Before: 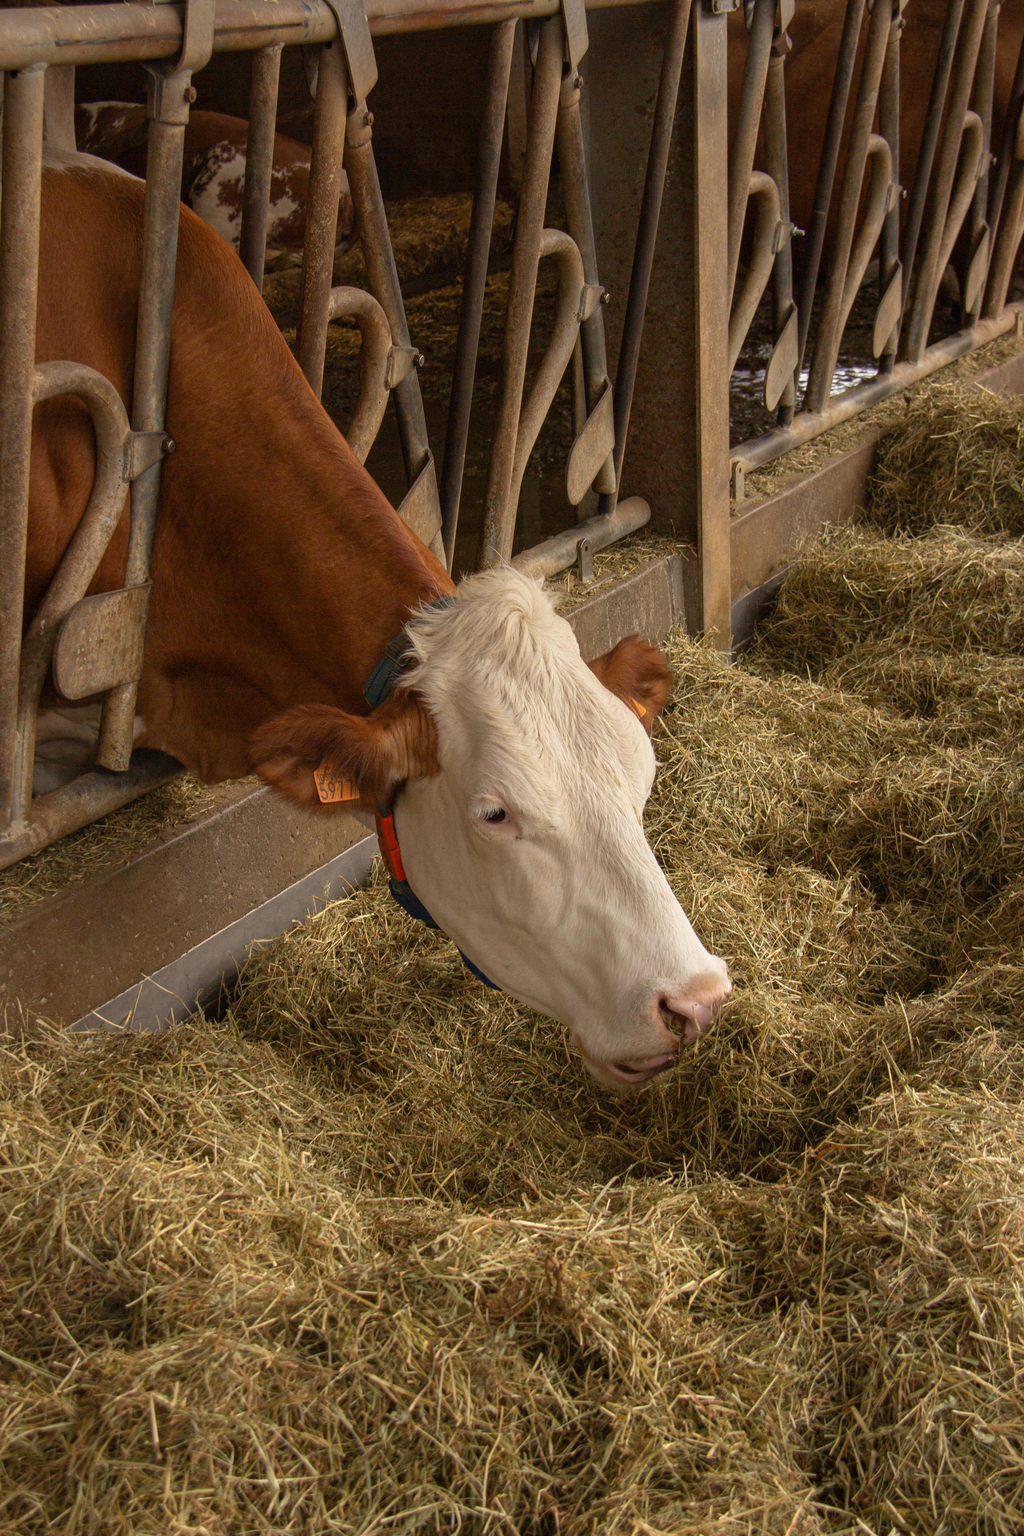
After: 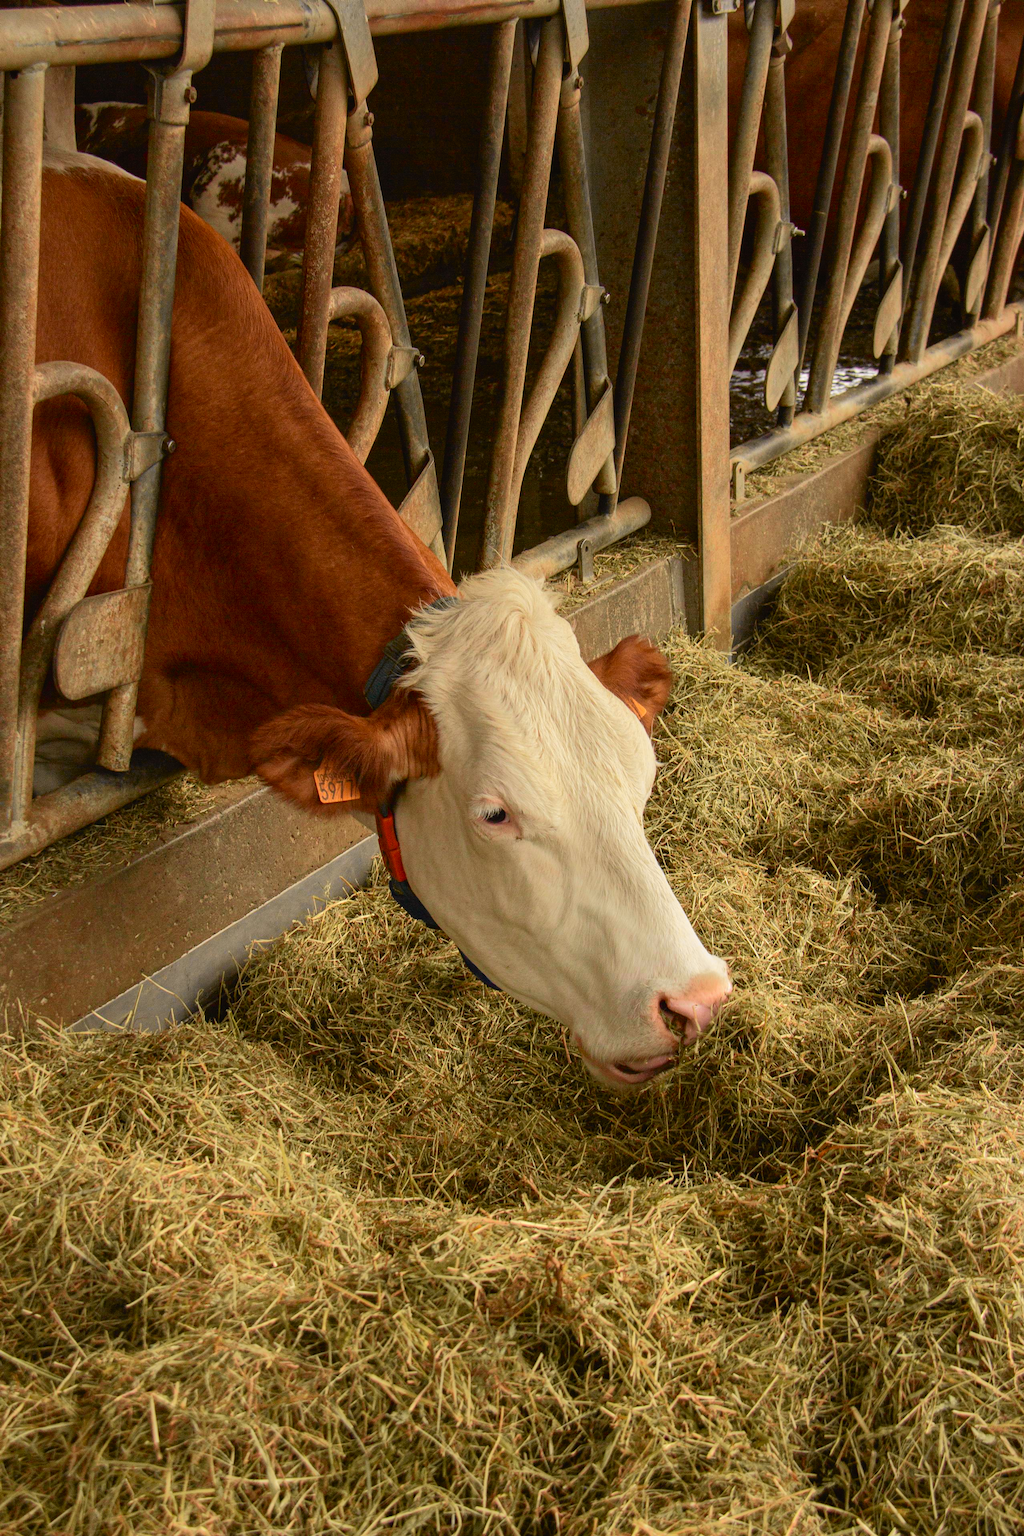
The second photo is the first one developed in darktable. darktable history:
tone curve: curves: ch0 [(0, 0.019) (0.066, 0.054) (0.184, 0.184) (0.369, 0.417) (0.501, 0.586) (0.617, 0.71) (0.743, 0.787) (0.997, 0.997)]; ch1 [(0, 0) (0.187, 0.156) (0.388, 0.372) (0.437, 0.428) (0.474, 0.472) (0.499, 0.5) (0.521, 0.514) (0.548, 0.567) (0.6, 0.629) (0.82, 0.831) (1, 1)]; ch2 [(0, 0) (0.234, 0.227) (0.352, 0.372) (0.459, 0.484) (0.5, 0.505) (0.518, 0.516) (0.529, 0.541) (0.56, 0.594) (0.607, 0.644) (0.74, 0.771) (0.858, 0.873) (0.999, 0.994)], color space Lab, independent channels, preserve colors none
